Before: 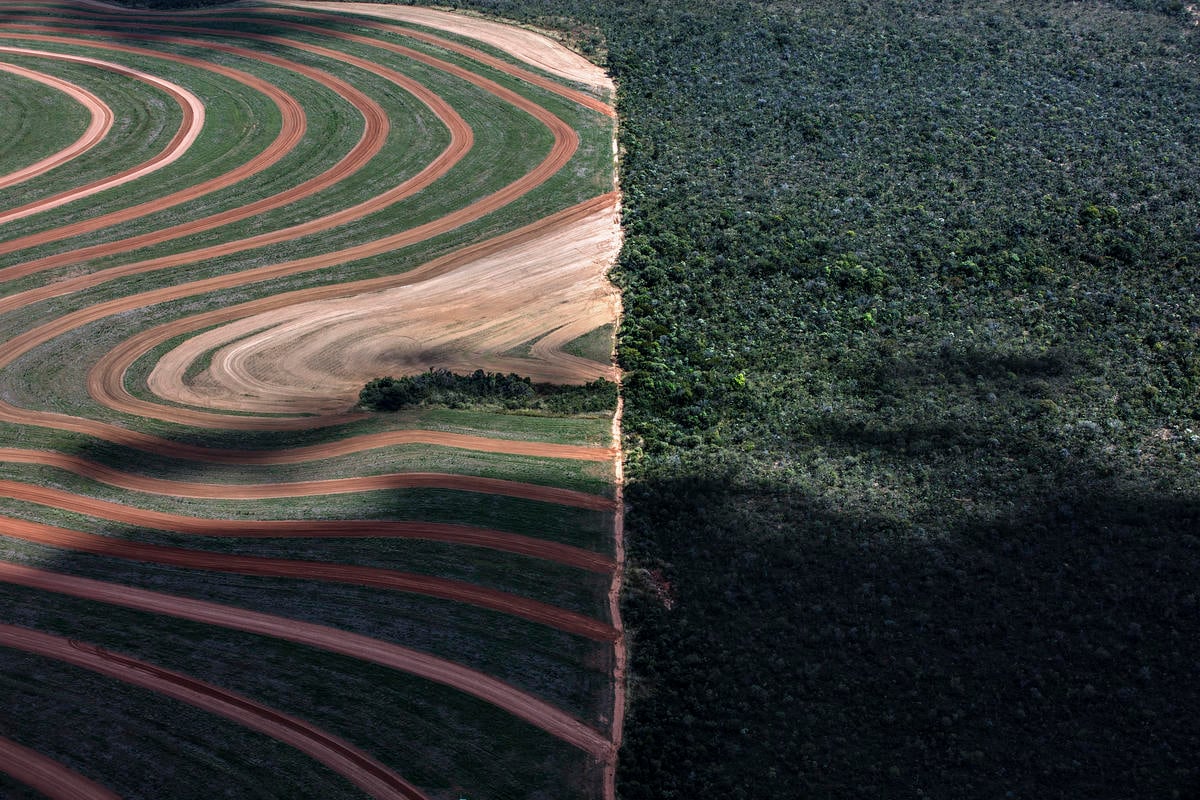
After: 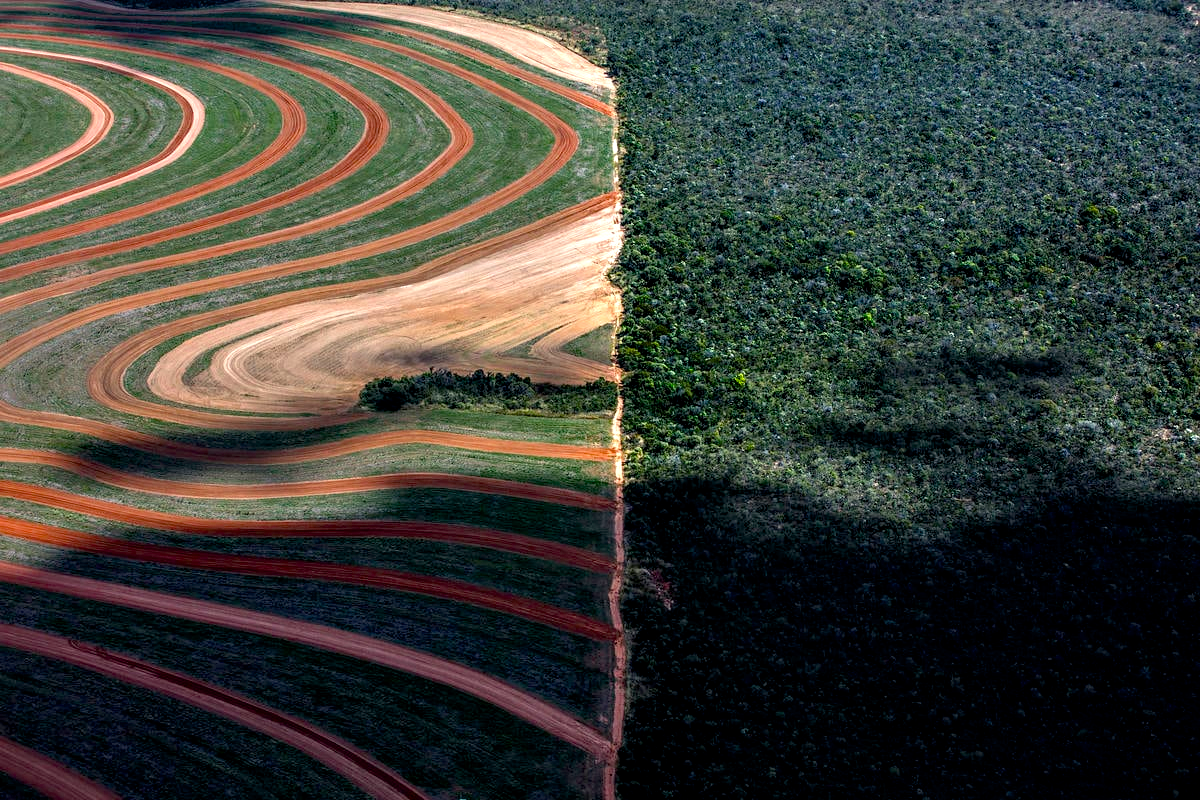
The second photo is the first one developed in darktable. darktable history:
exposure: black level correction 0.004, exposure 0.413 EV, compensate highlight preservation false
color balance rgb: highlights gain › luminance 6.047%, highlights gain › chroma 1.248%, highlights gain › hue 90.35°, perceptual saturation grading › global saturation 29.949%, saturation formula JzAzBz (2021)
